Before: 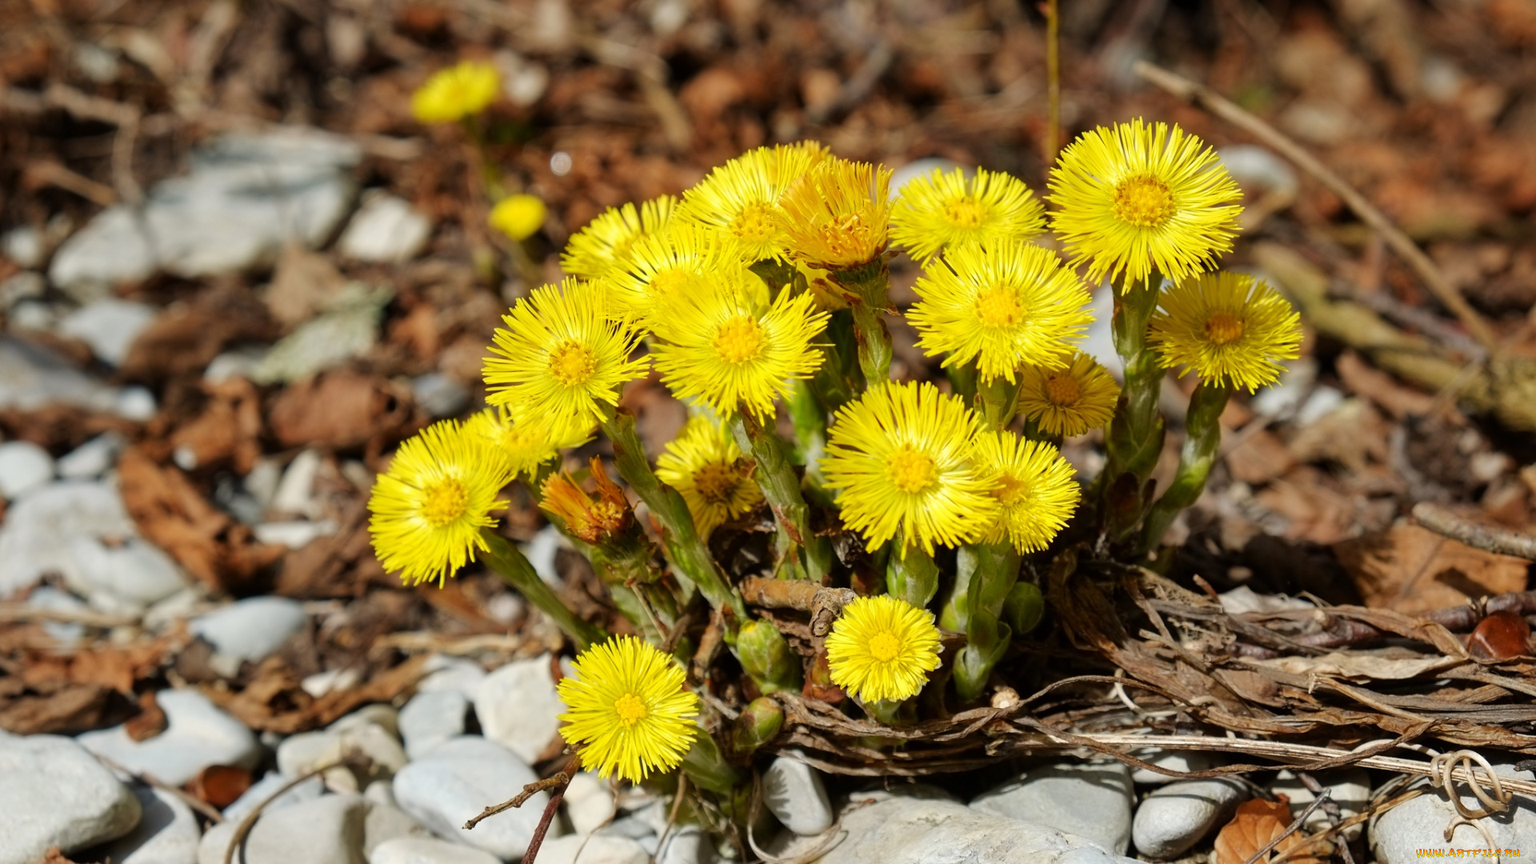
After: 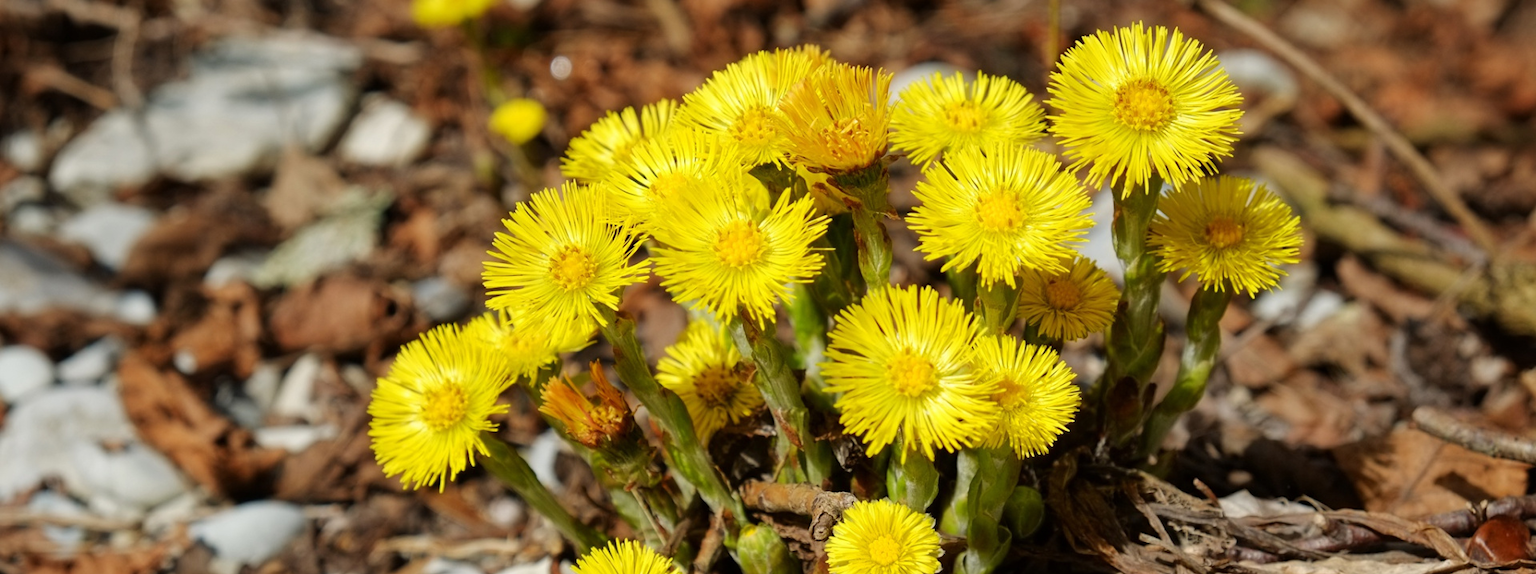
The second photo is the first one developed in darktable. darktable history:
crop: top 11.15%, bottom 22.331%
